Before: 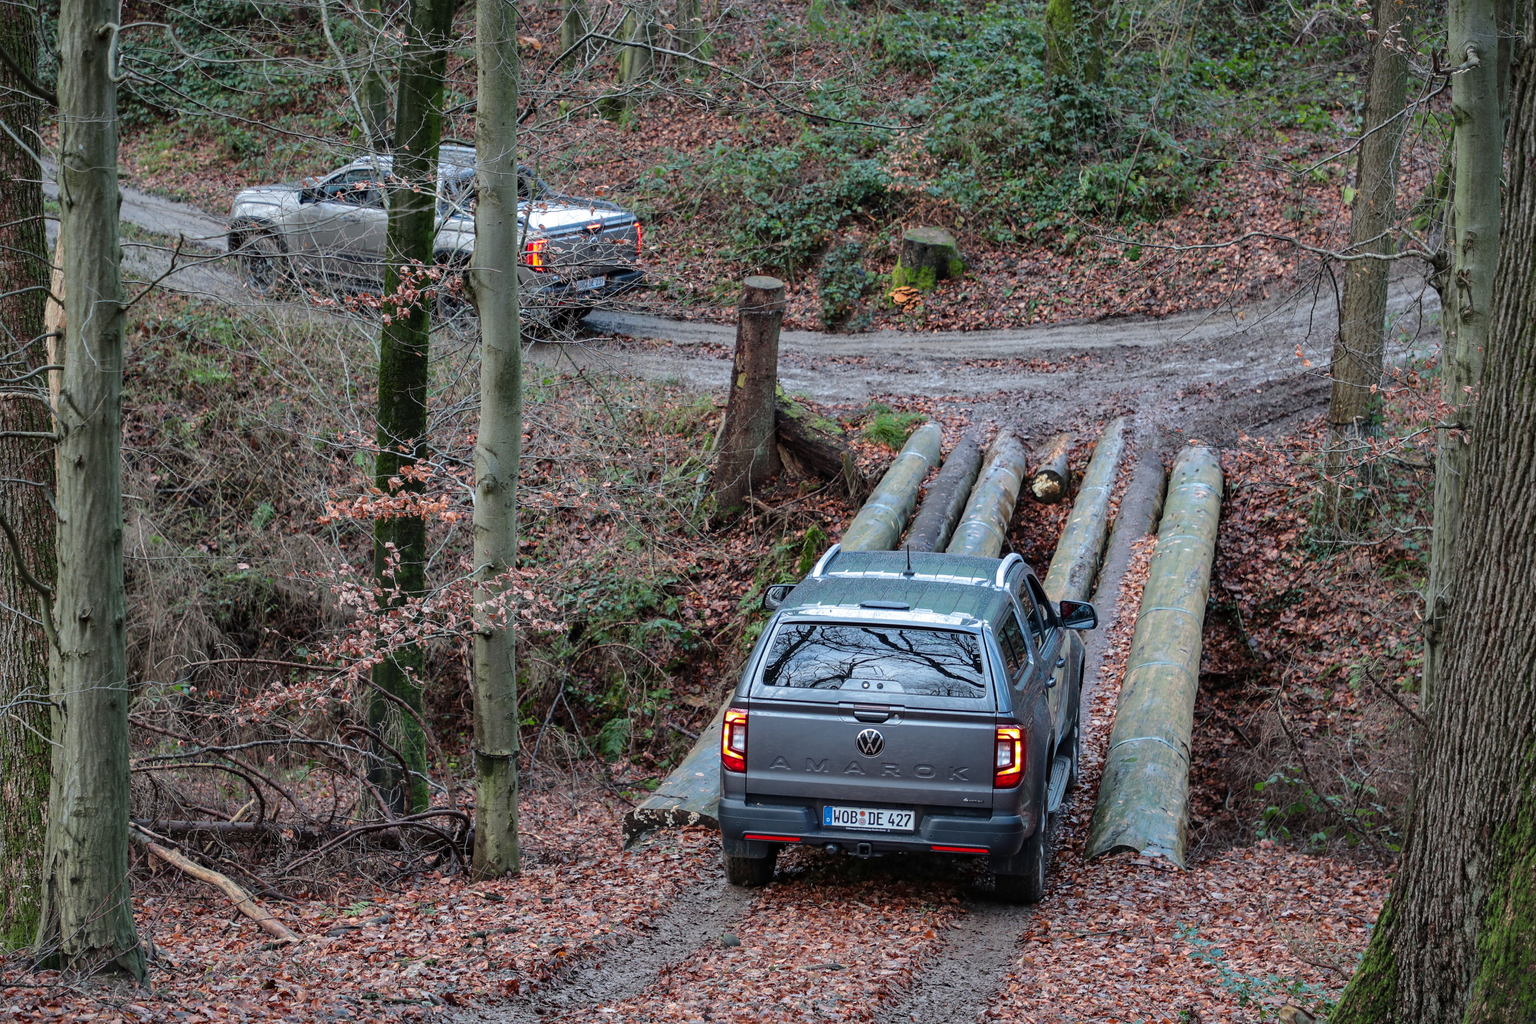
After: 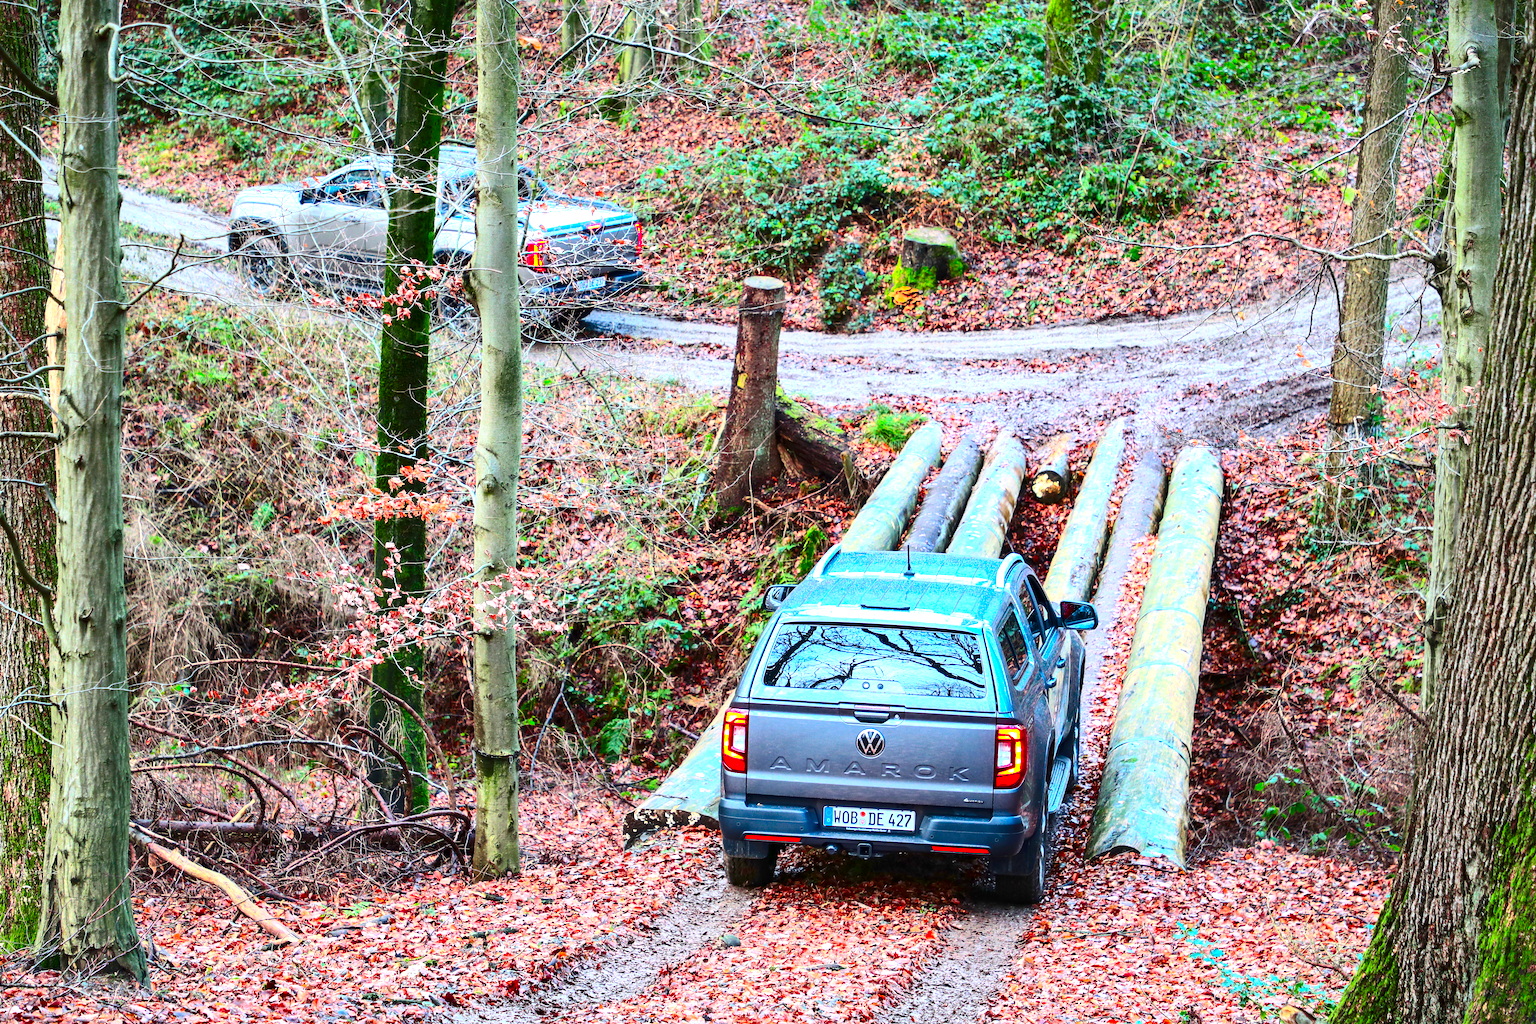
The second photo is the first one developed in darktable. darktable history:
contrast brightness saturation: contrast 0.26, brightness 0.02, saturation 0.87
exposure: black level correction 0, exposure 1.3 EV, compensate exposure bias true, compensate highlight preservation false
